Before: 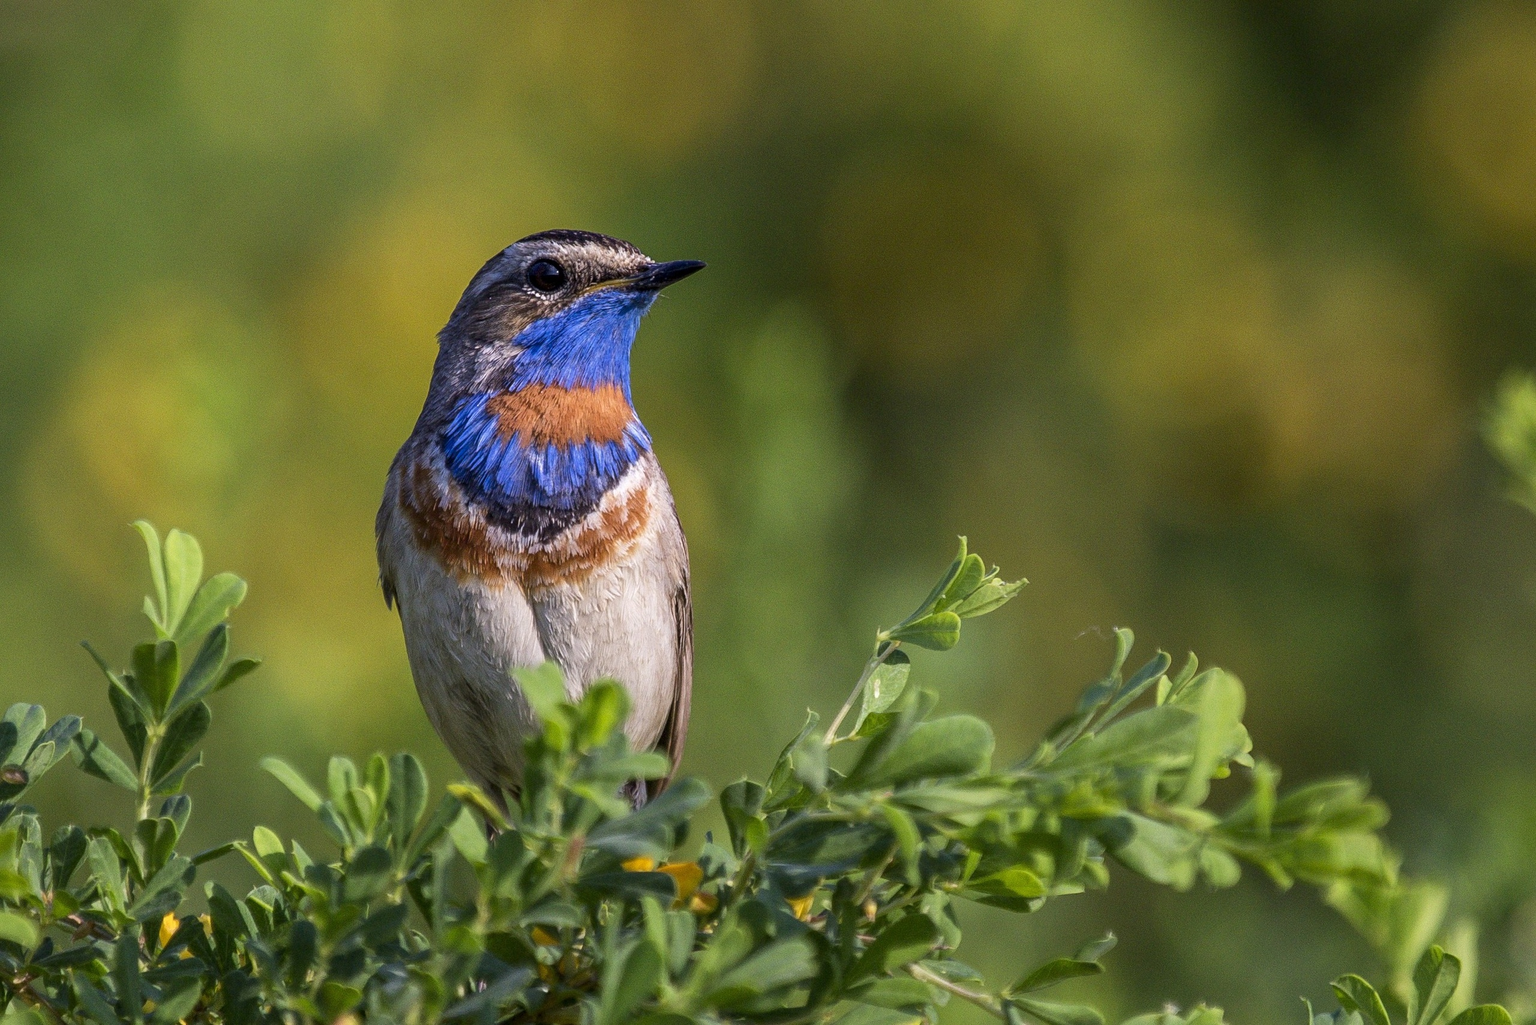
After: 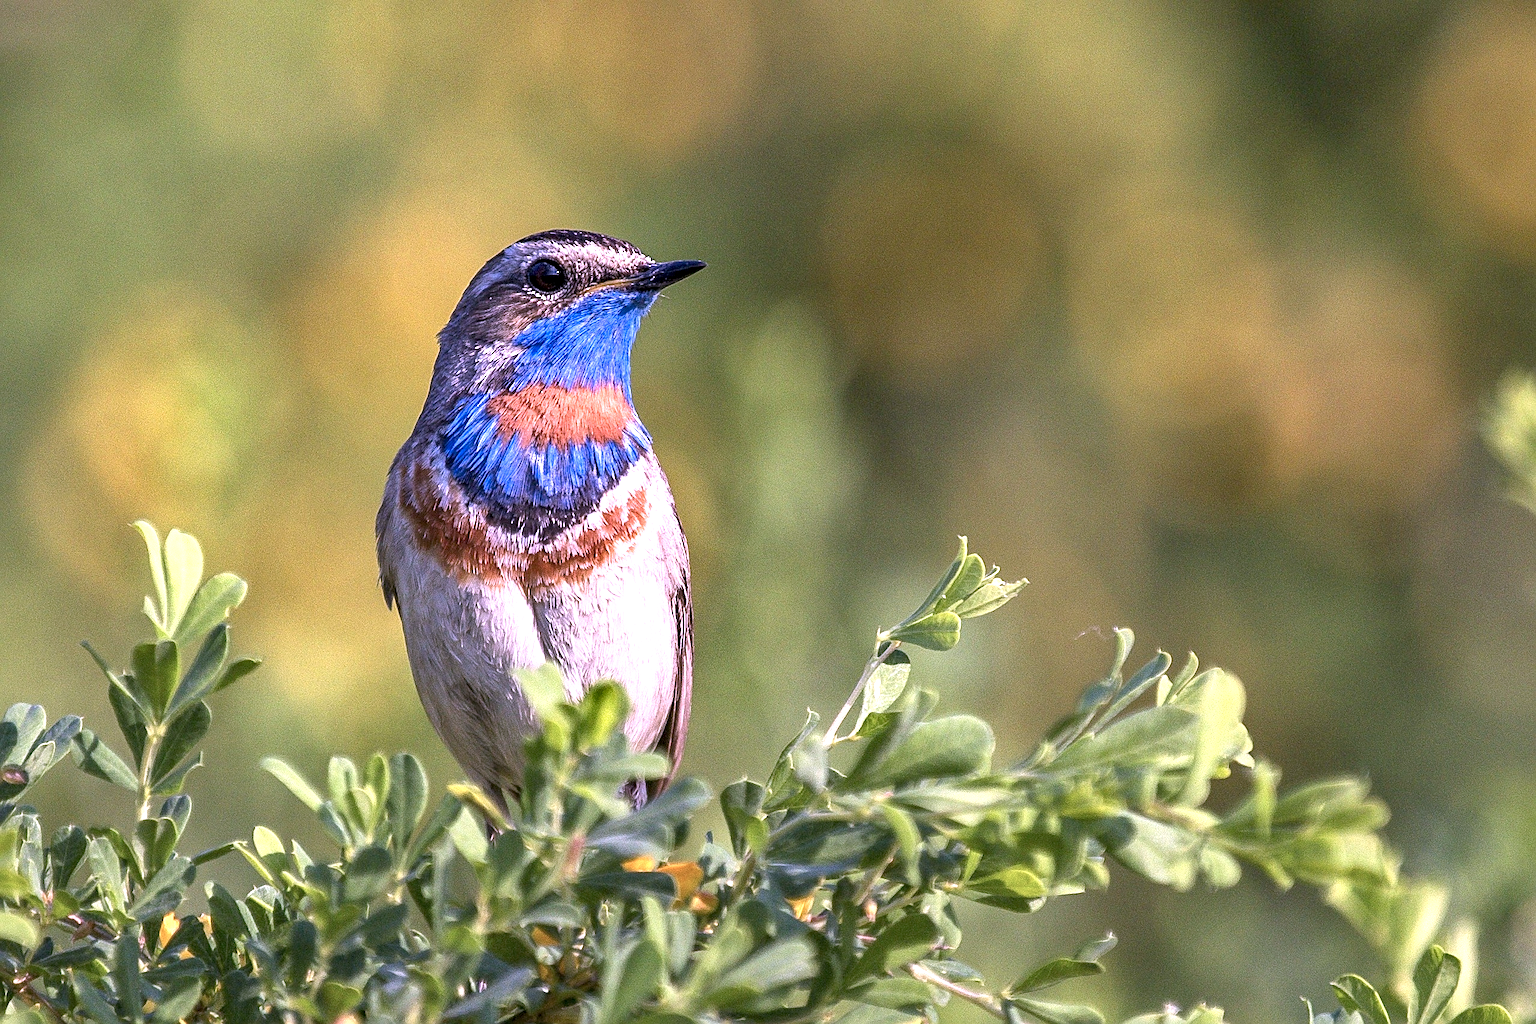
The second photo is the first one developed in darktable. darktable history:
color correction: highlights a* 15.03, highlights b* -25.07
sharpen: on, module defaults
white balance: red 1.009, blue 0.985
exposure: black level correction 0.001, exposure 1.116 EV, compensate highlight preservation false
shadows and highlights: soften with gaussian
